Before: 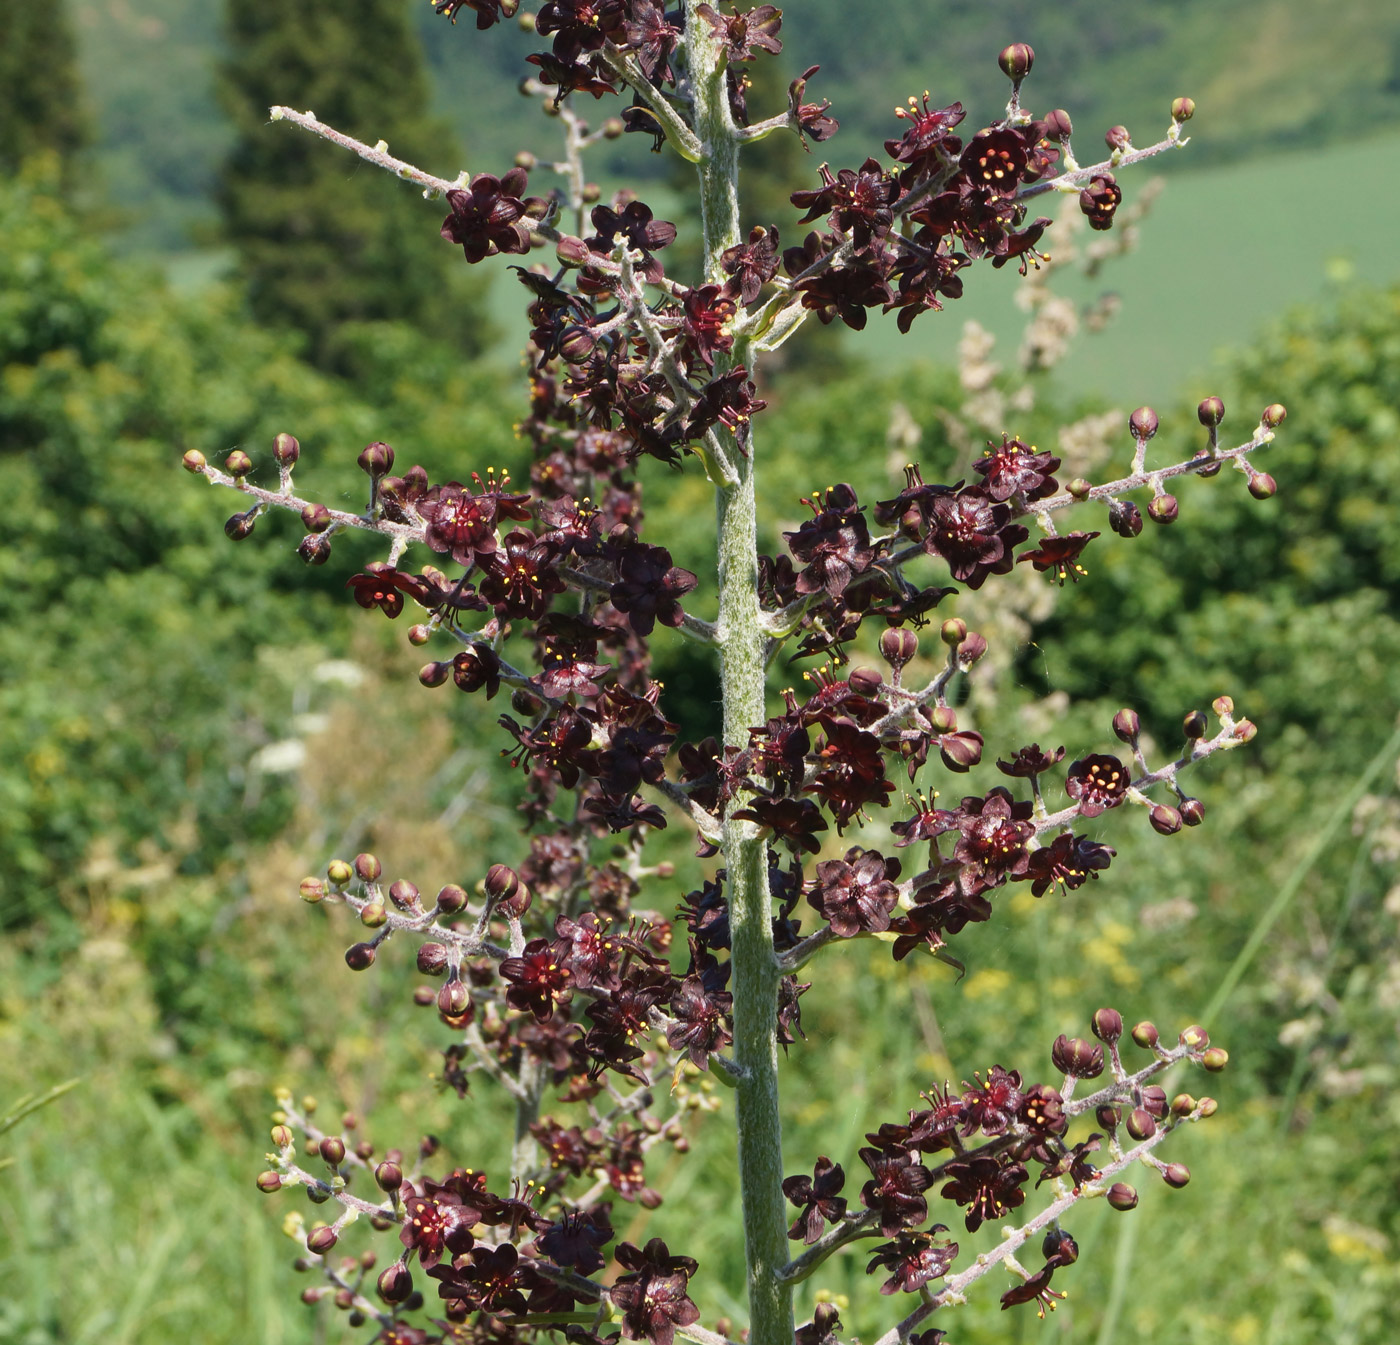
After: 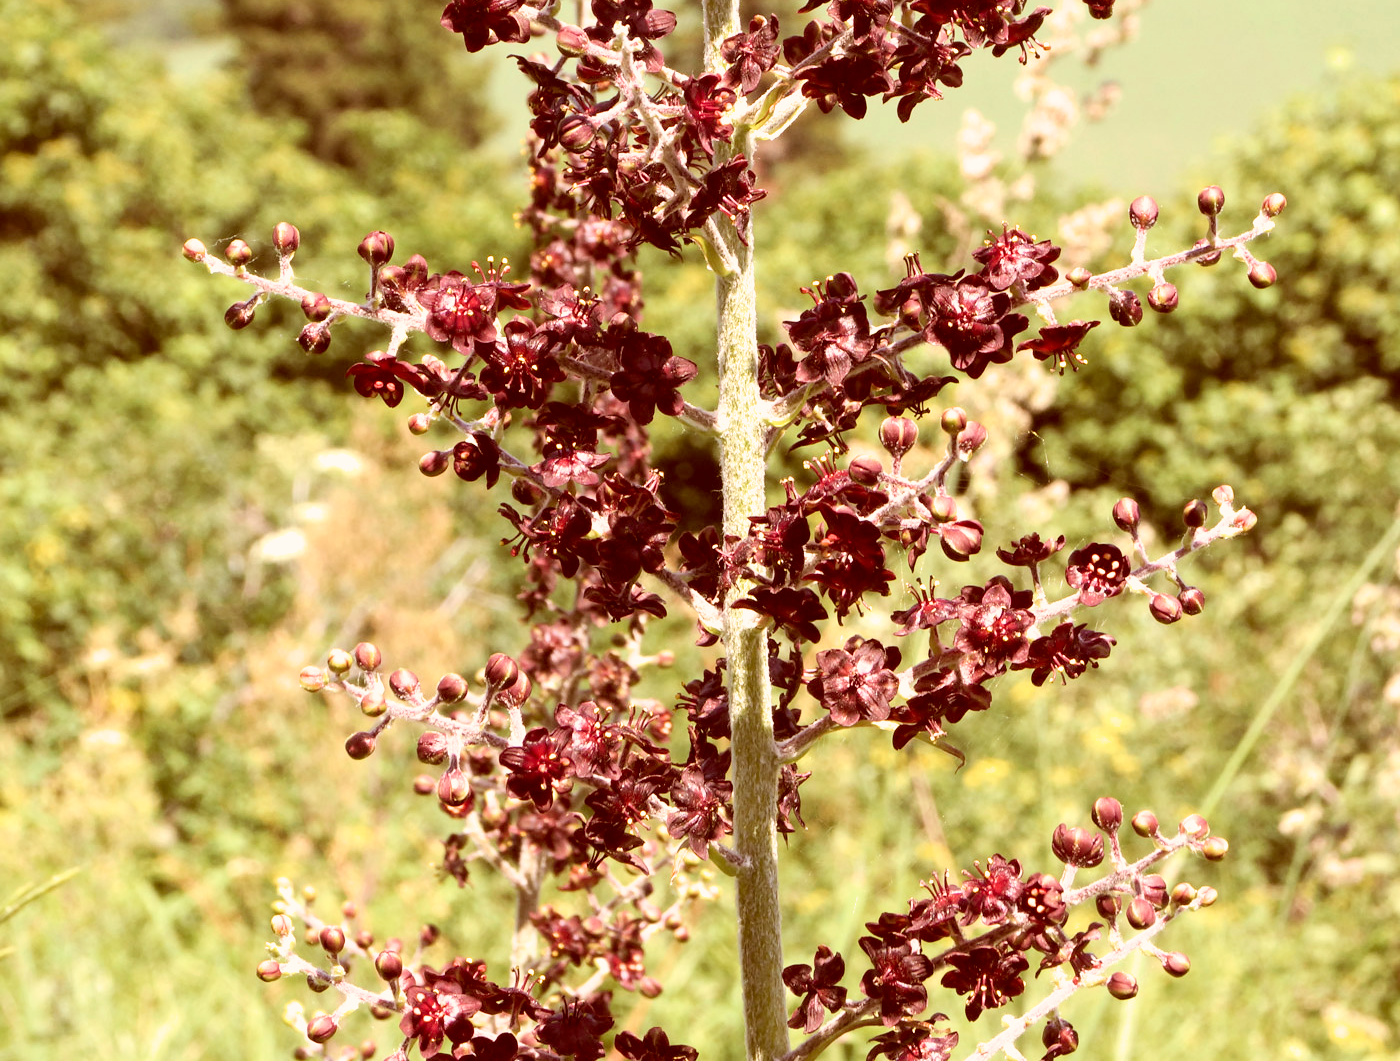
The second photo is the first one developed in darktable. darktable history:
color correction: highlights a* 9.53, highlights b* 9.07, shadows a* 39.82, shadows b* 39.45, saturation 0.789
exposure: black level correction 0, exposure 1.287 EV, compensate exposure bias true, compensate highlight preservation false
crop and rotate: top 15.74%, bottom 5.306%
filmic rgb: middle gray luminance 9.48%, black relative exposure -10.56 EV, white relative exposure 3.44 EV, target black luminance 0%, hardness 5.98, latitude 59.64%, contrast 1.086, highlights saturation mix 4.46%, shadows ↔ highlights balance 28.96%, color science v6 (2022)
